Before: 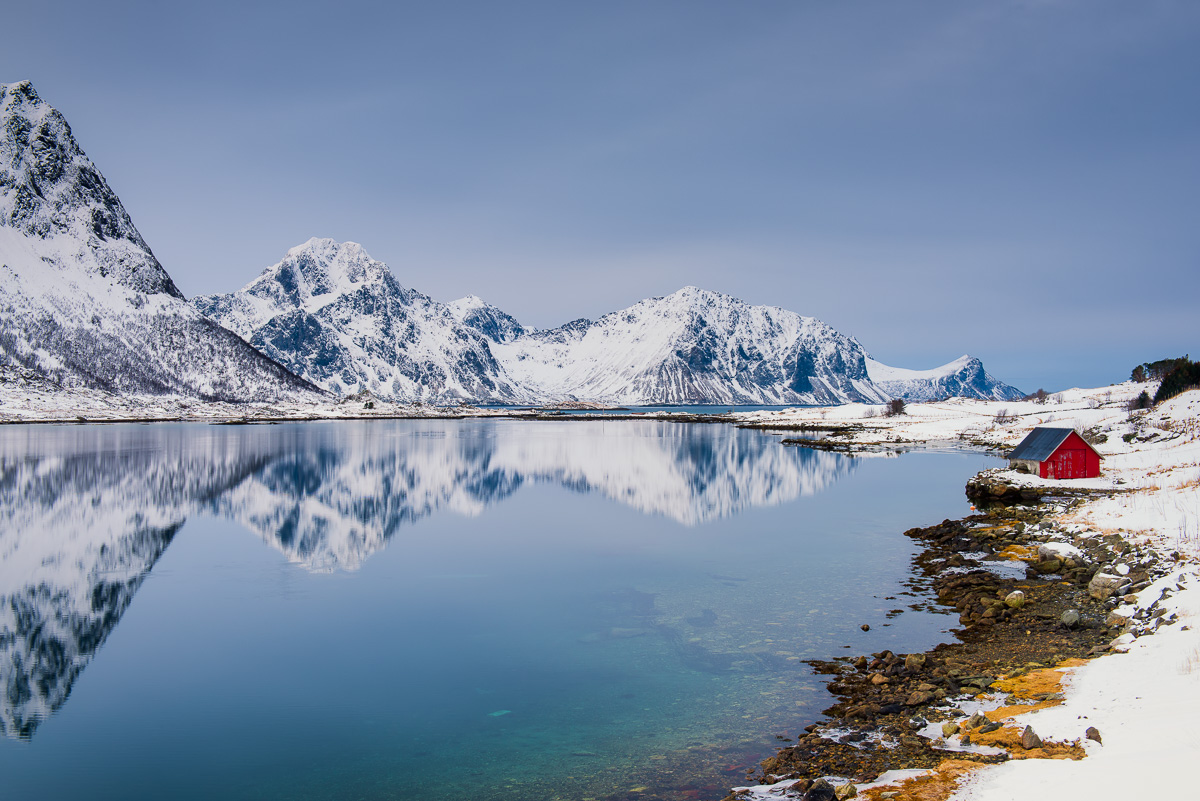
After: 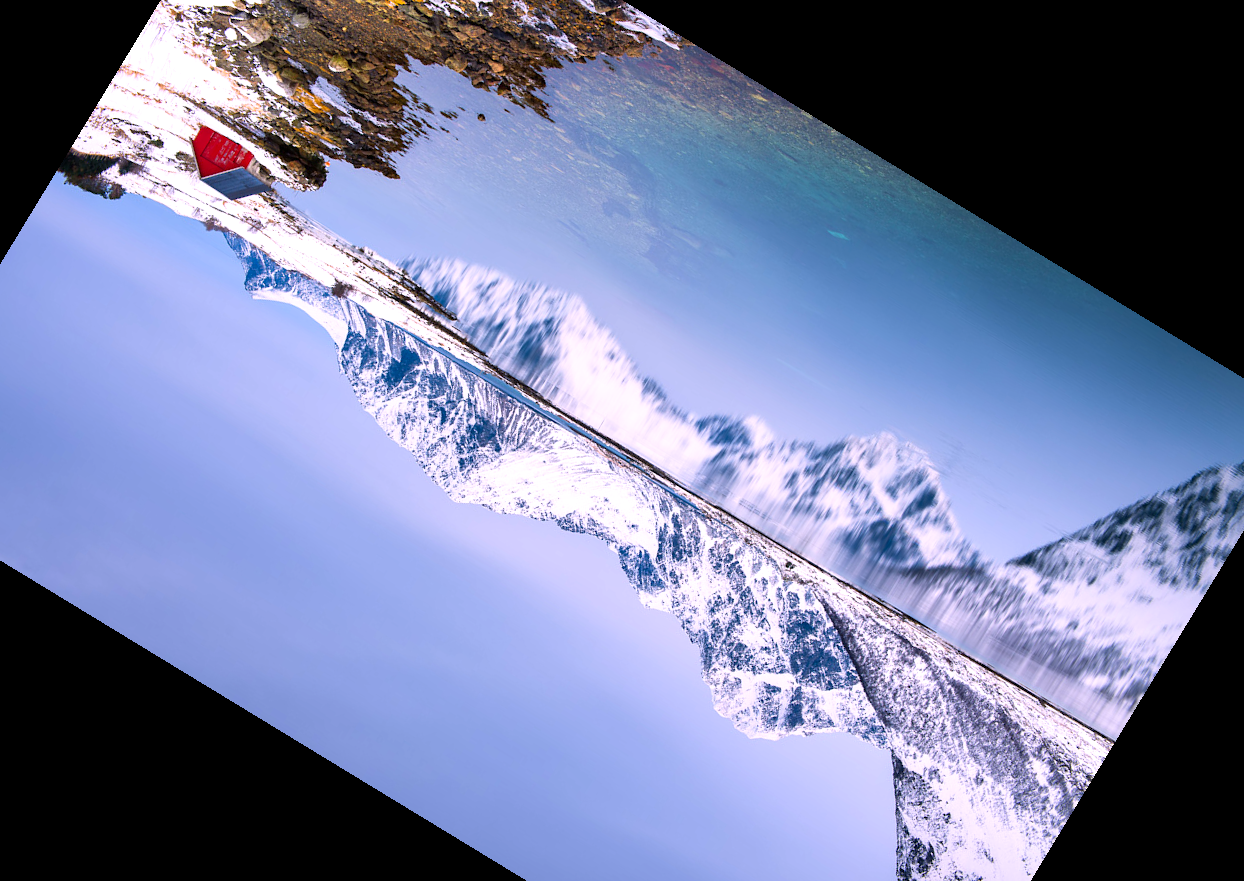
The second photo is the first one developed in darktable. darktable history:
exposure: exposure 0.515 EV, compensate highlight preservation false
white balance: red 1.066, blue 1.119
crop and rotate: angle 148.68°, left 9.111%, top 15.603%, right 4.588%, bottom 17.041%
shadows and highlights: shadows 20.55, highlights -20.99, soften with gaussian
